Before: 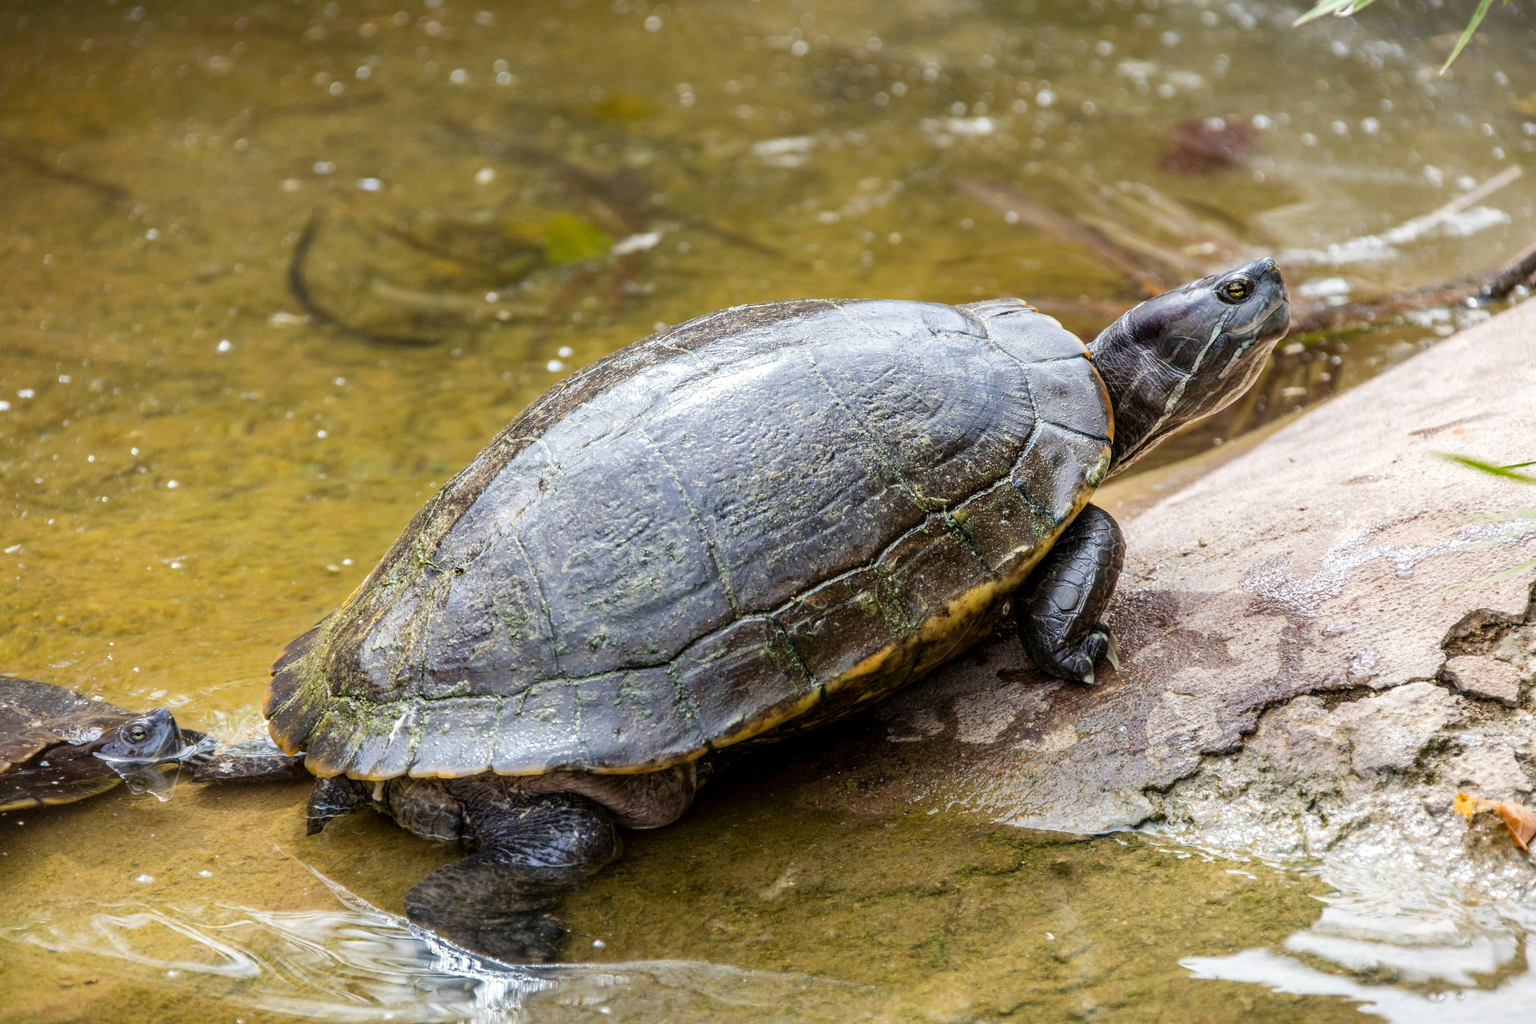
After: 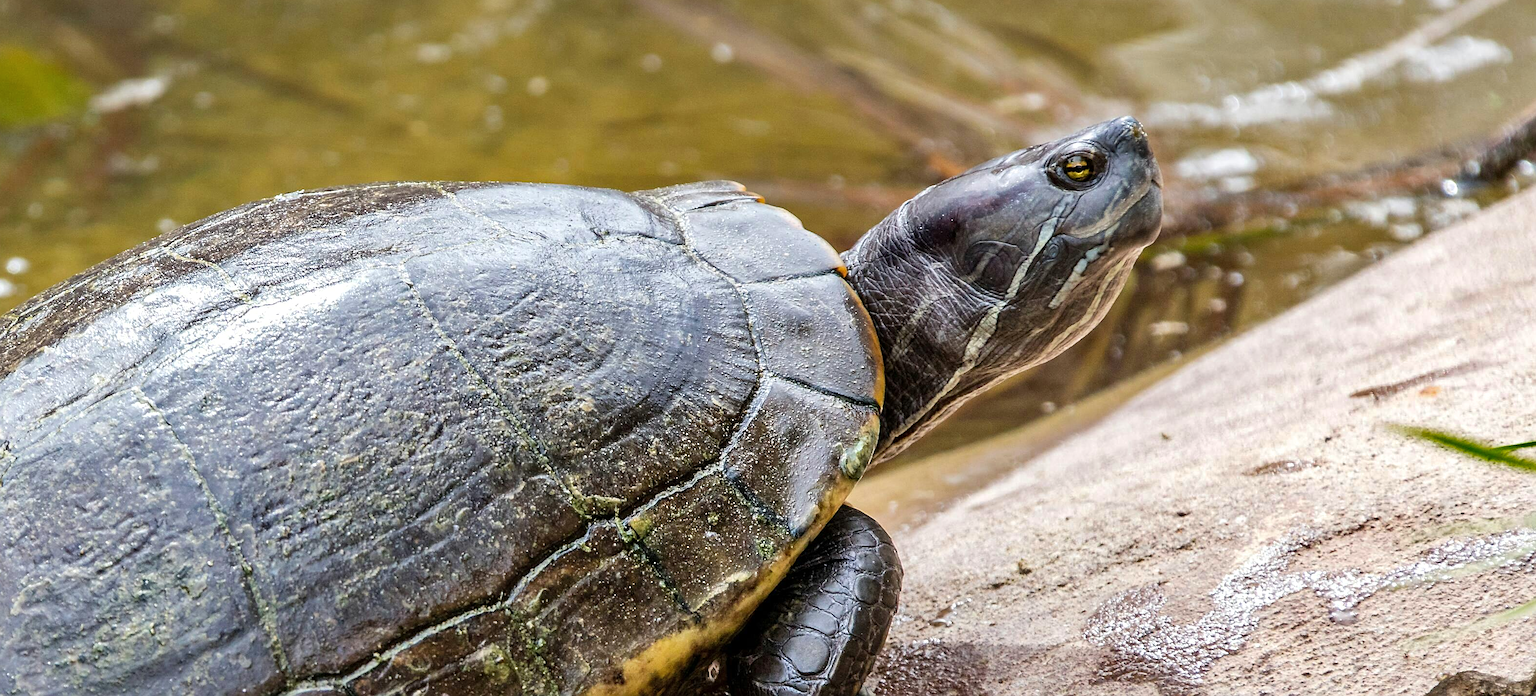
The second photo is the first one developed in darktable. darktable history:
shadows and highlights: white point adjustment 1, highlights color adjustment 72.73%, soften with gaussian
sharpen: on, module defaults
crop: left 36.134%, top 17.995%, right 0.6%, bottom 38.966%
